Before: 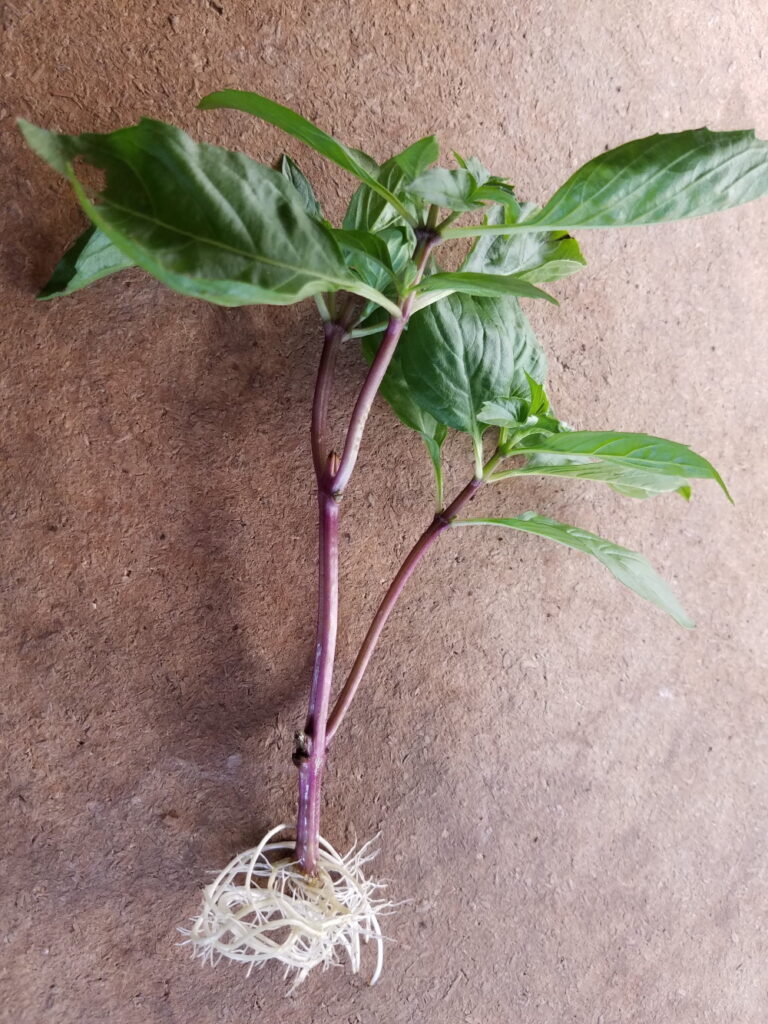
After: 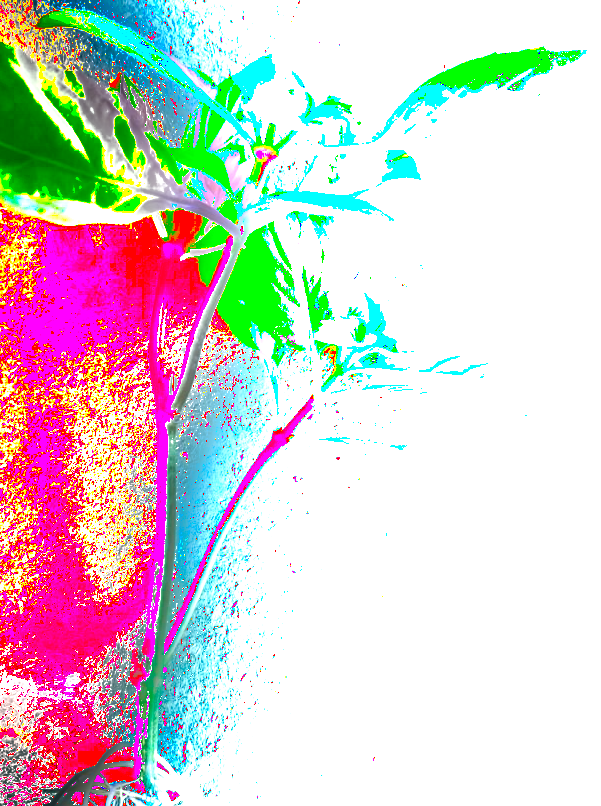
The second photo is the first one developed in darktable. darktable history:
shadows and highlights: shadows 60.45, highlights -60.37, highlights color adjustment 40.11%, soften with gaussian
exposure: black level correction 0.099, exposure 2.954 EV, compensate exposure bias true, compensate highlight preservation false
crop and rotate: left 21.215%, top 7.91%, right 0.422%, bottom 13.308%
contrast equalizer: octaves 7, y [[0.6 ×6], [0.55 ×6], [0 ×6], [0 ×6], [0 ×6]], mix -0.343
local contrast: highlights 63%, shadows 54%, detail 168%, midtone range 0.51
tone equalizer: -8 EV -0.711 EV, -7 EV -0.735 EV, -6 EV -0.592 EV, -5 EV -0.424 EV, -3 EV 0.389 EV, -2 EV 0.6 EV, -1 EV 0.692 EV, +0 EV 0.77 EV
contrast brightness saturation: contrast 0.072
